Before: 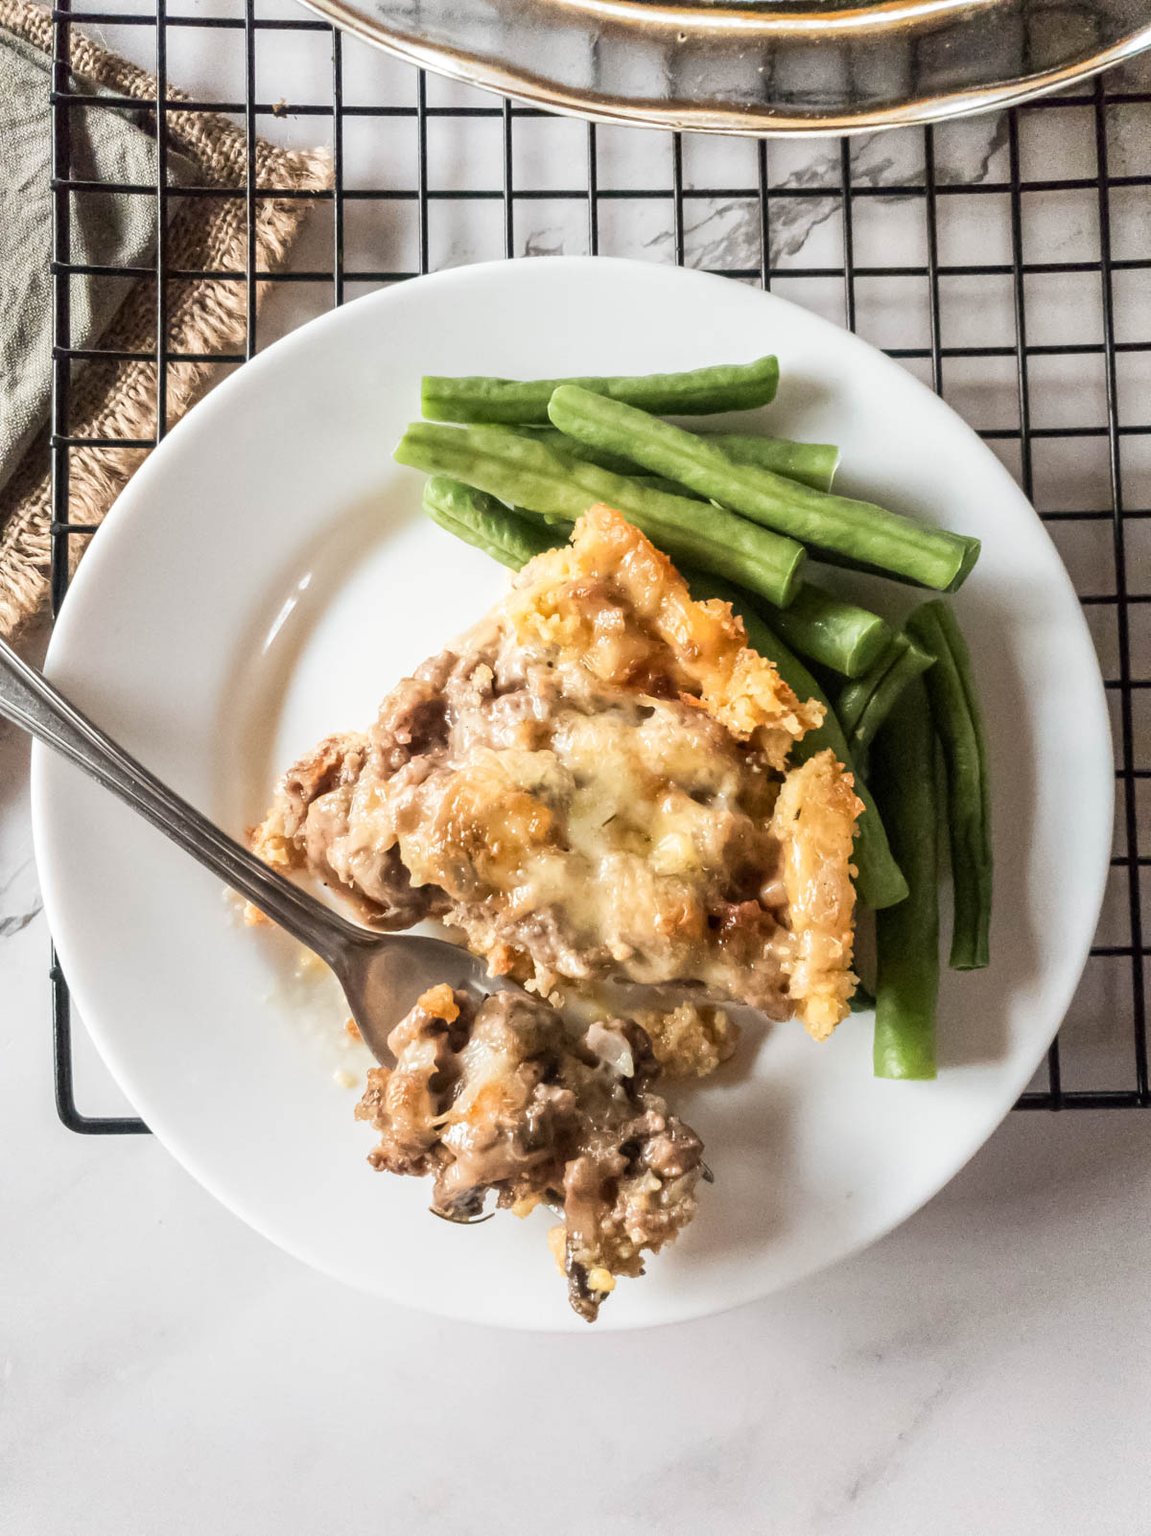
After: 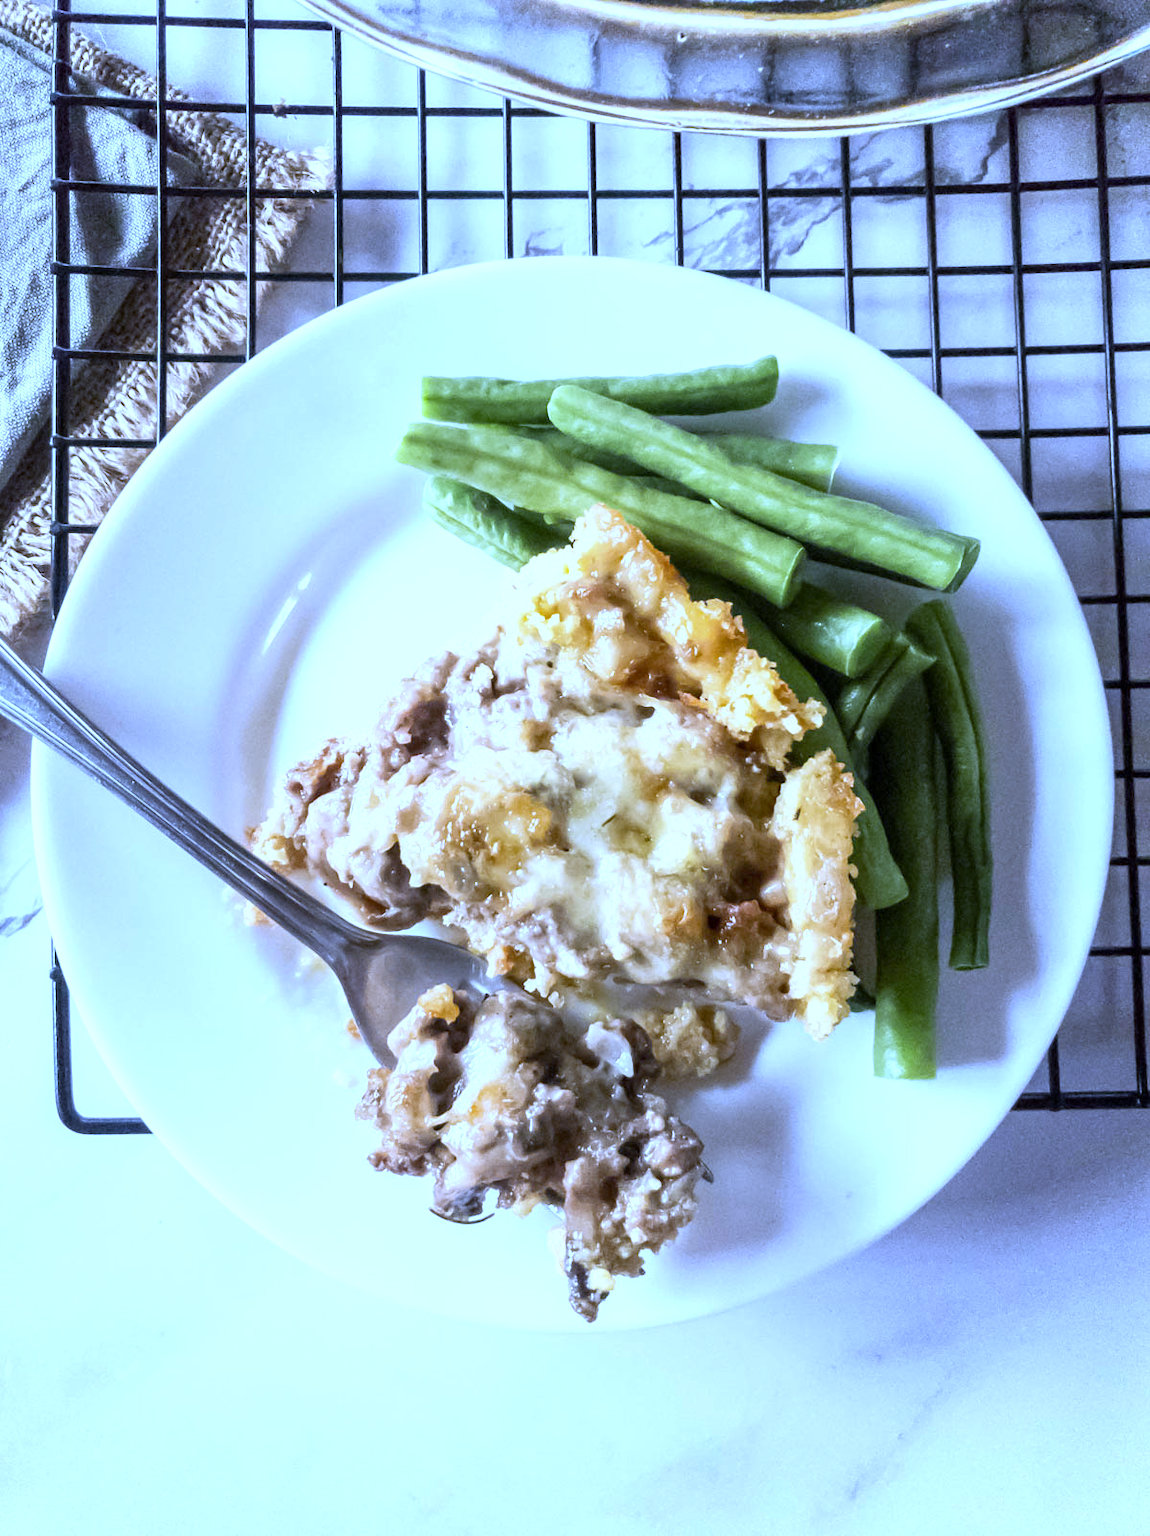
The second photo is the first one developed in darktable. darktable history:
exposure: black level correction 0.001, exposure 0.5 EV, compensate exposure bias true, compensate highlight preservation false
white balance: red 0.766, blue 1.537
